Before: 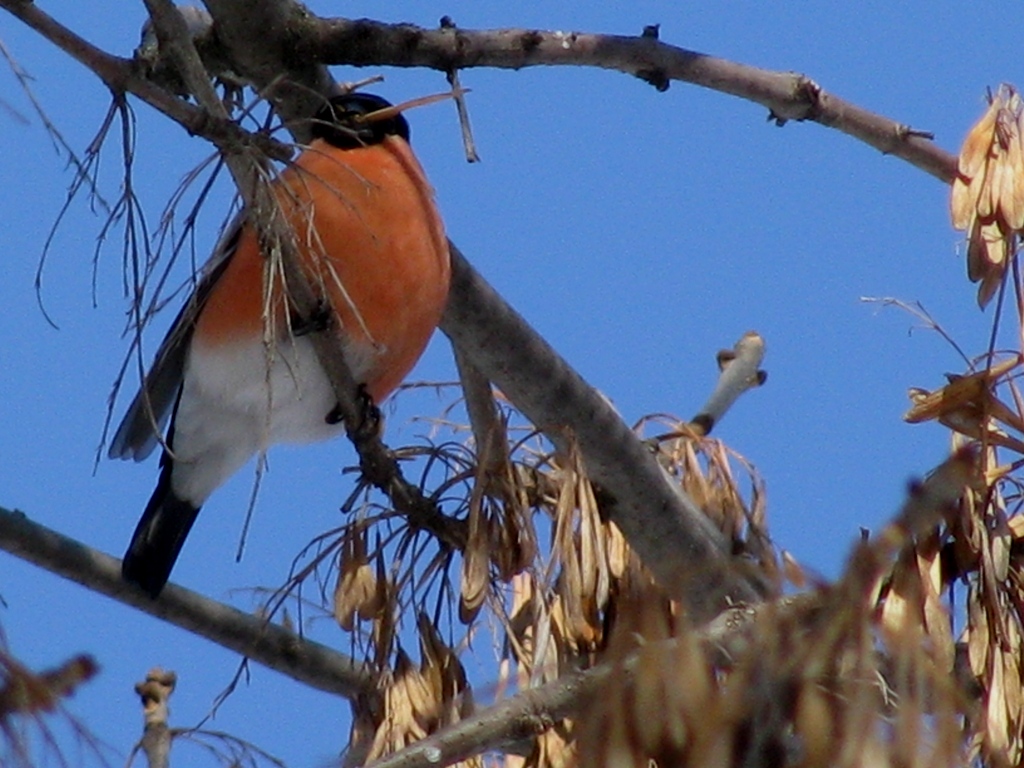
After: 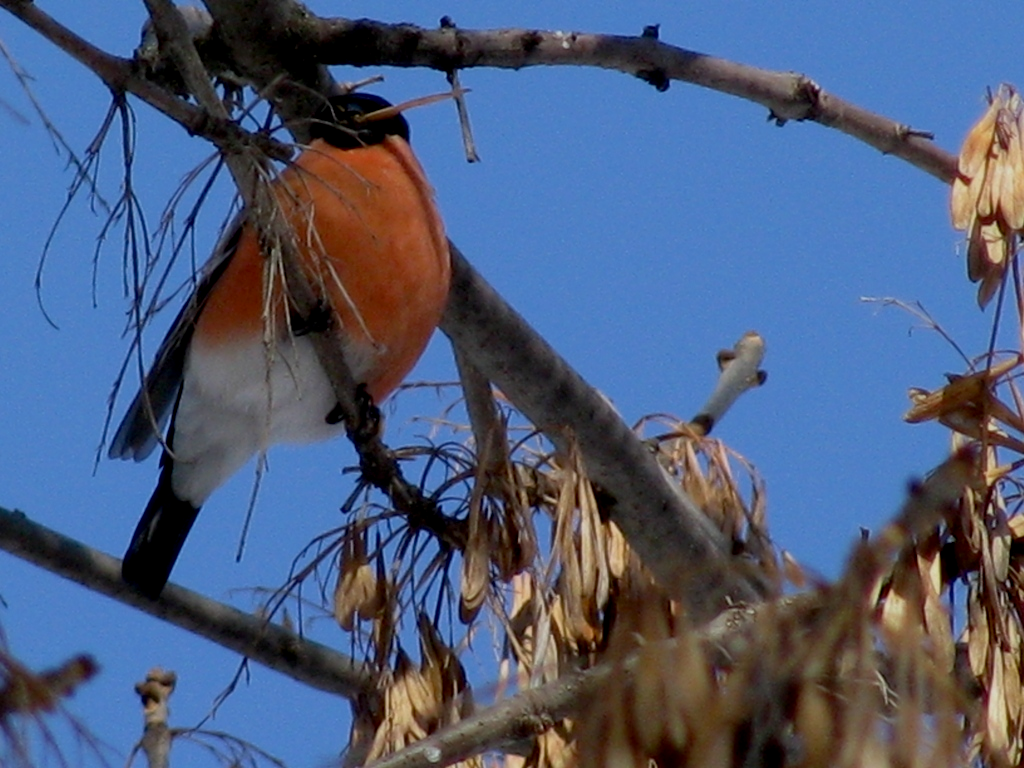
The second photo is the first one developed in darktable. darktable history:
exposure: black level correction 0.006, exposure -0.225 EV, compensate highlight preservation false
